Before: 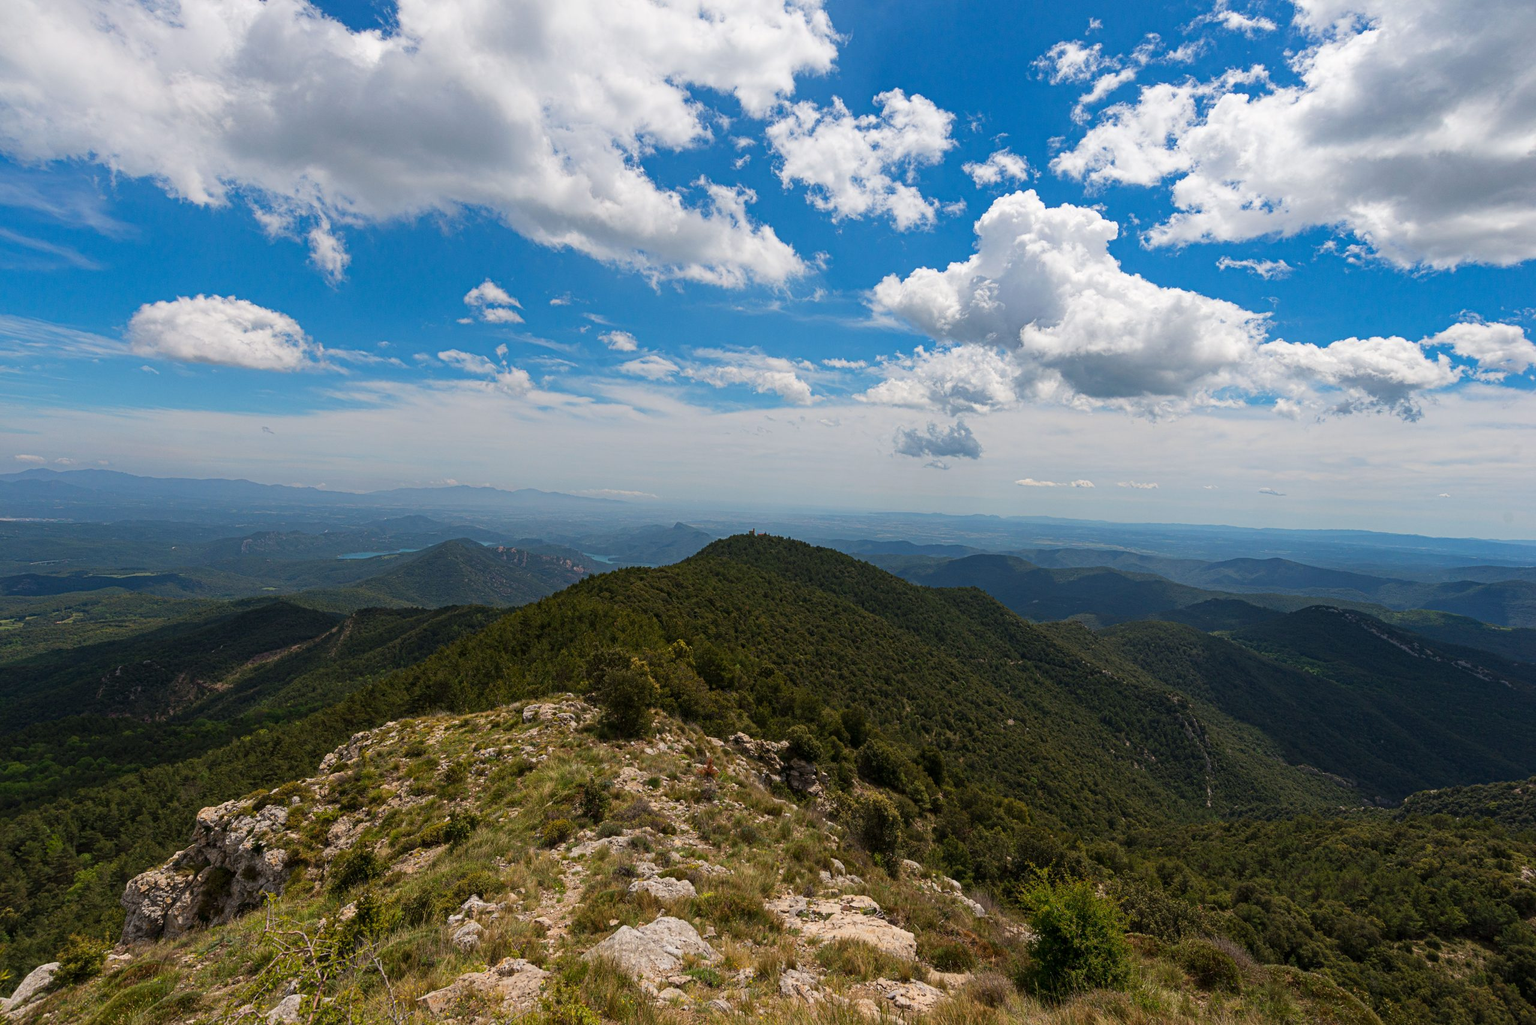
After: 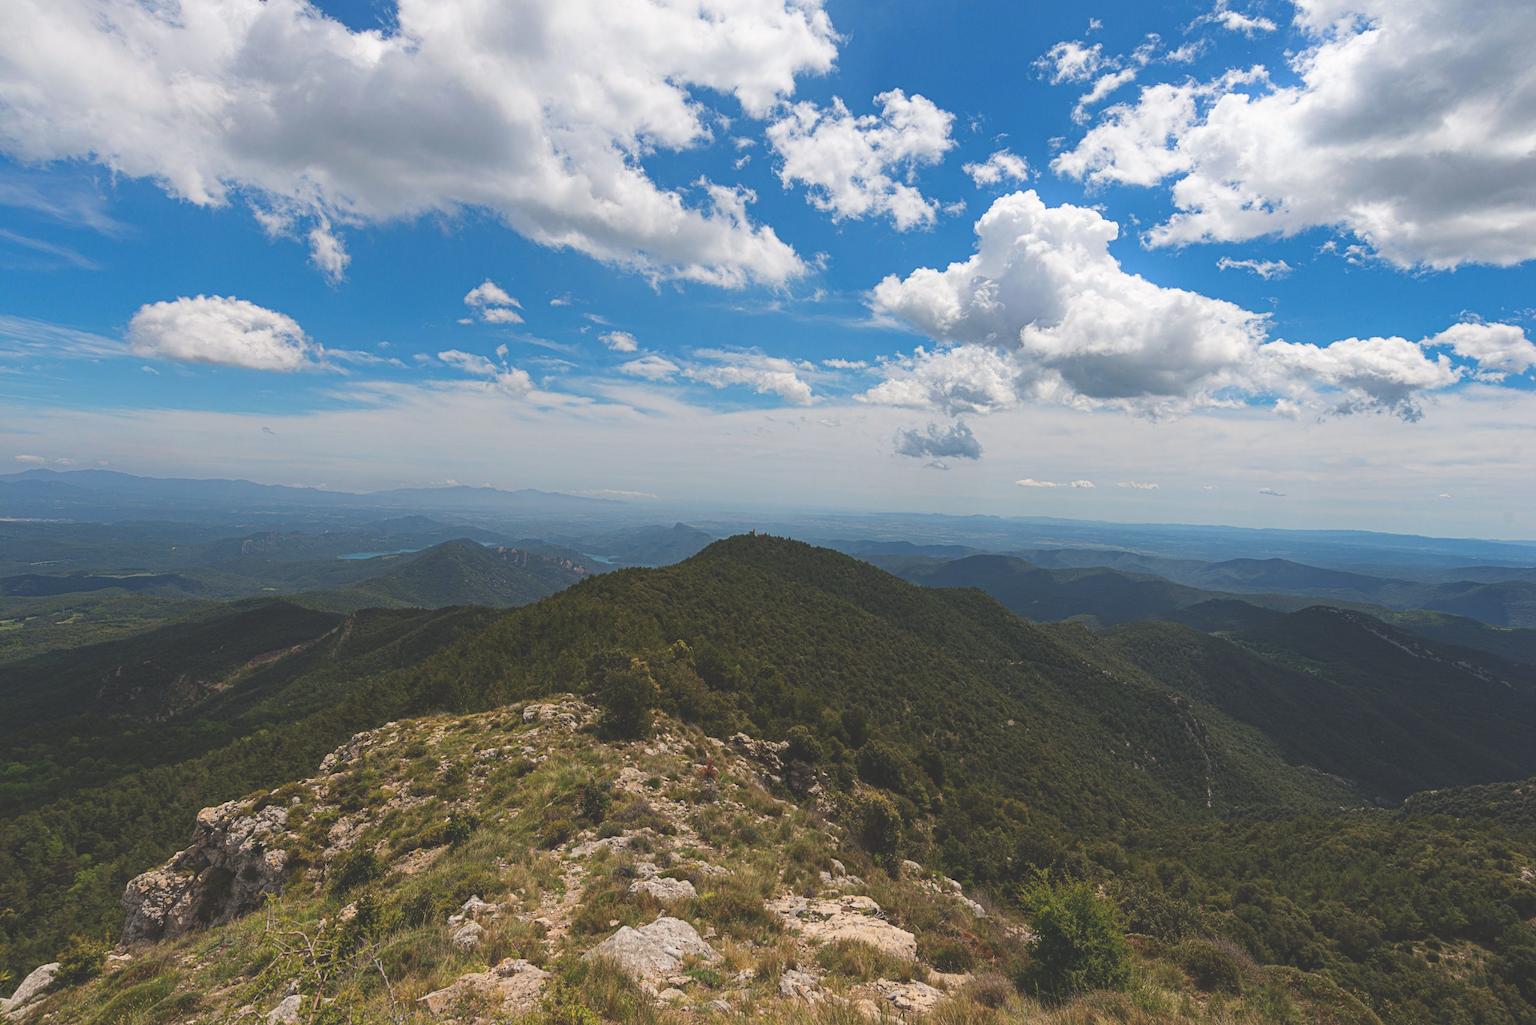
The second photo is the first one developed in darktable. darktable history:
exposure: black level correction -0.028, compensate highlight preservation false
bloom: size 9%, threshold 100%, strength 7%
